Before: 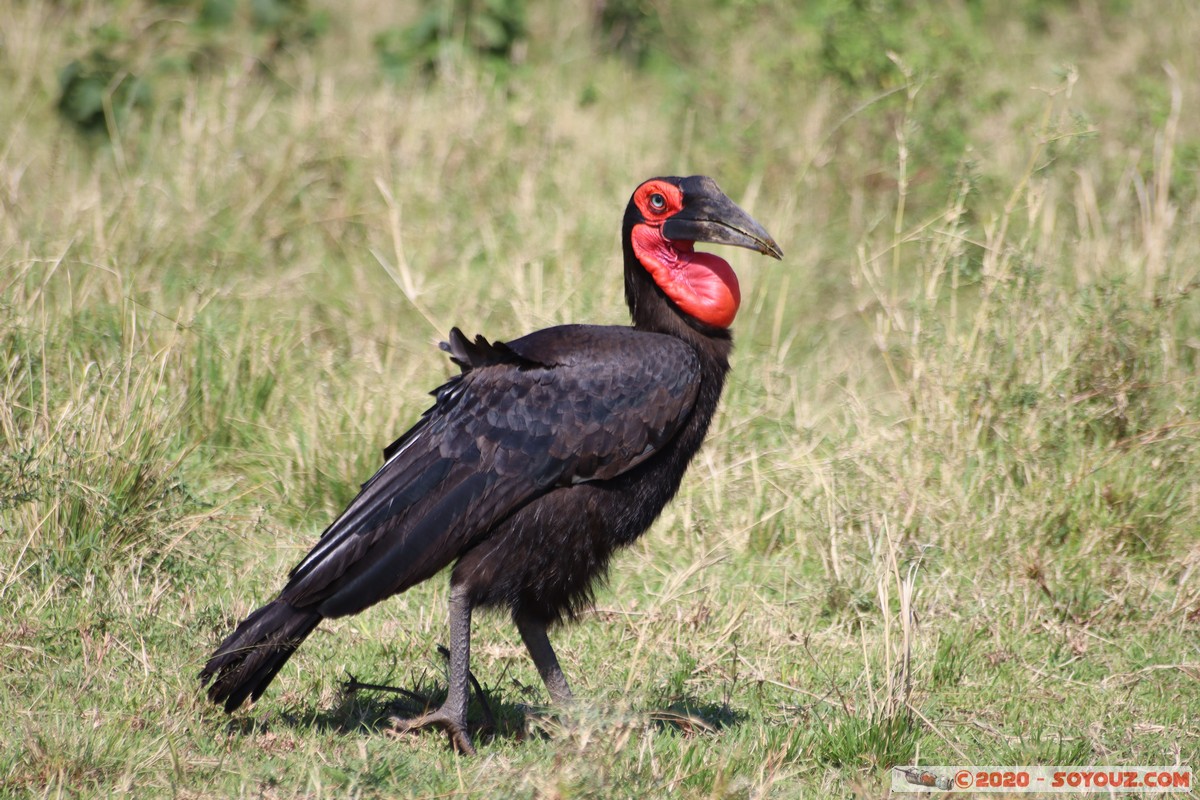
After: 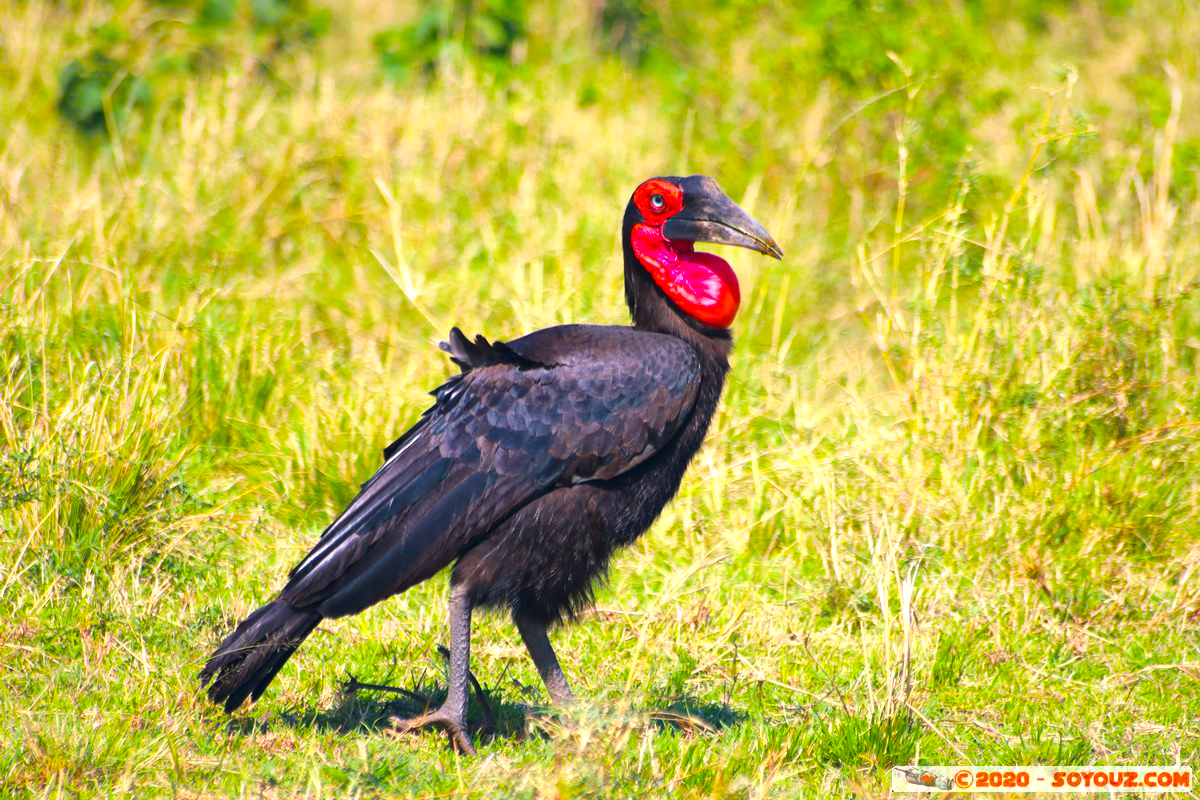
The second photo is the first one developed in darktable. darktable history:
color balance rgb: shadows lift › chroma 2.611%, shadows lift › hue 190.56°, global offset › chroma 0.059%, global offset › hue 253.56°, linear chroma grading › global chroma 25.545%, perceptual saturation grading › global saturation 60.733%, perceptual saturation grading › highlights 21.127%, perceptual saturation grading › shadows -49.798%, perceptual brilliance grading › global brilliance 2.491%, perceptual brilliance grading › highlights -4%
exposure: black level correction 0, exposure 0.694 EV, compensate highlight preservation false
